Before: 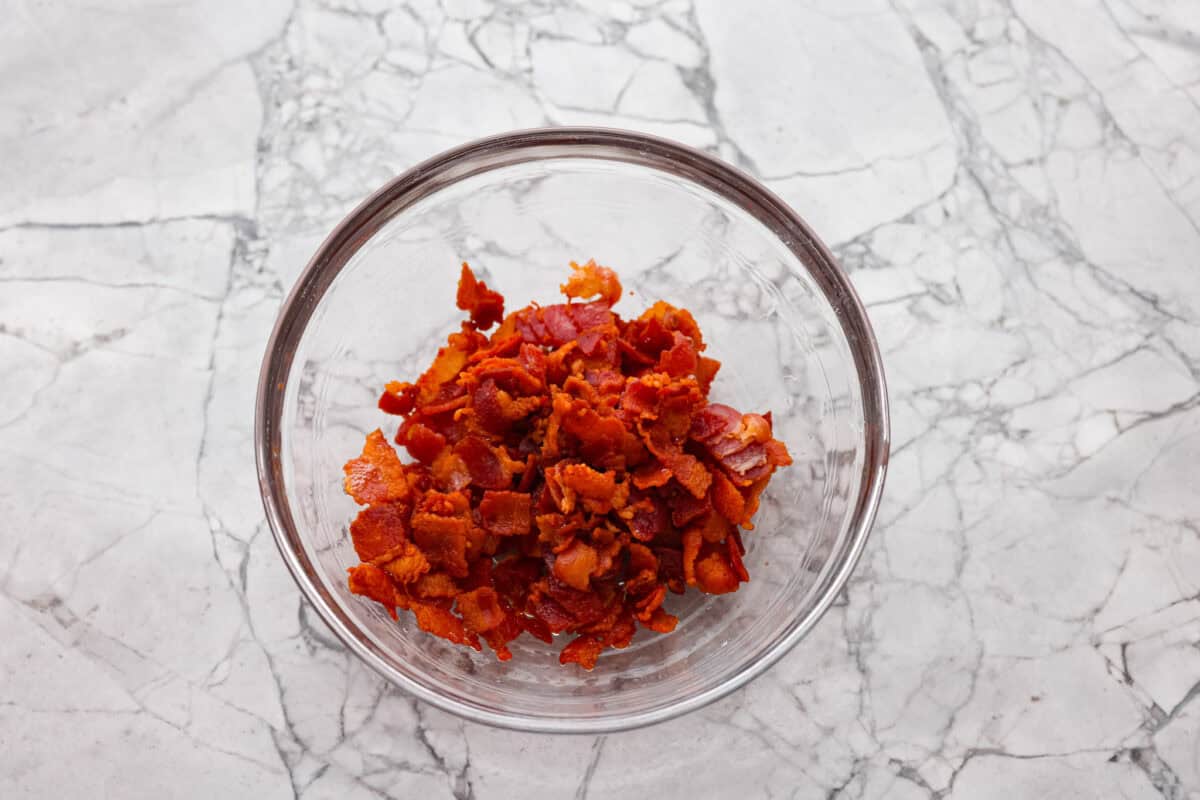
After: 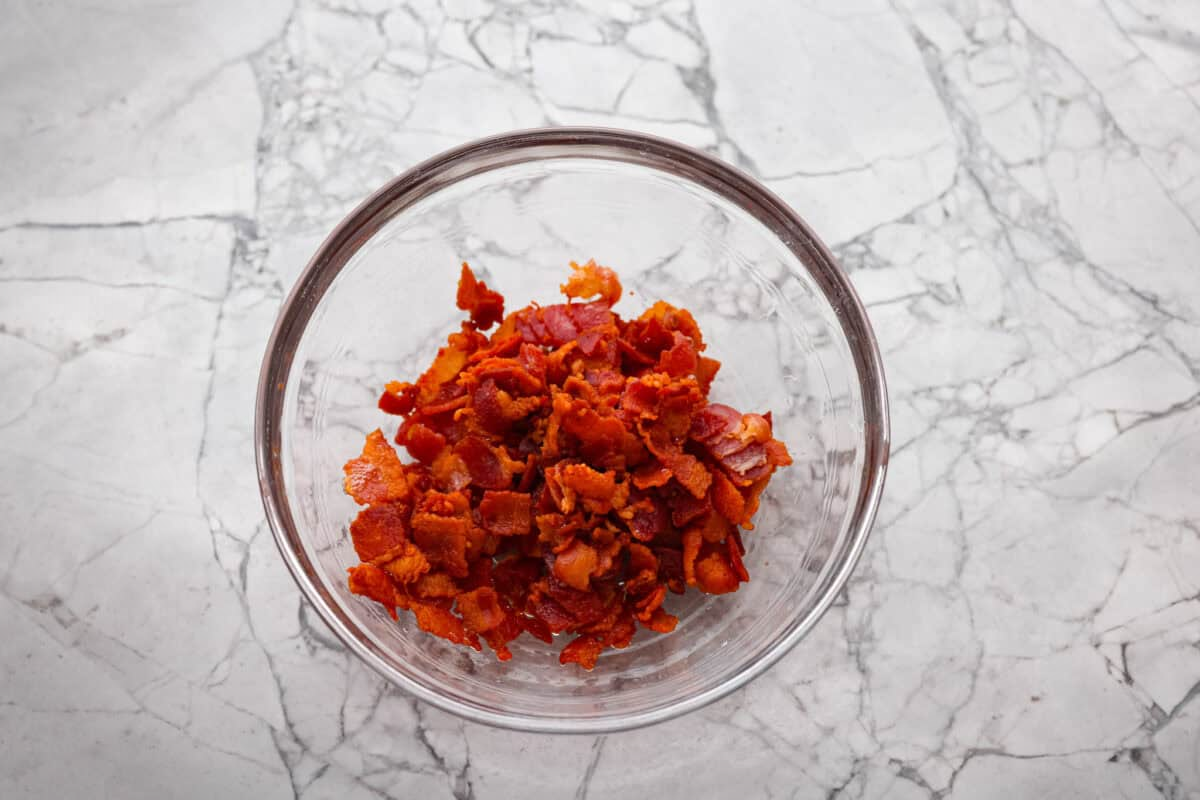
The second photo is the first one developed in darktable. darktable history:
vignetting: fall-off start 100.1%, brightness -0.407, saturation -0.29, center (0.219, -0.236), width/height ratio 1.304, unbound false
